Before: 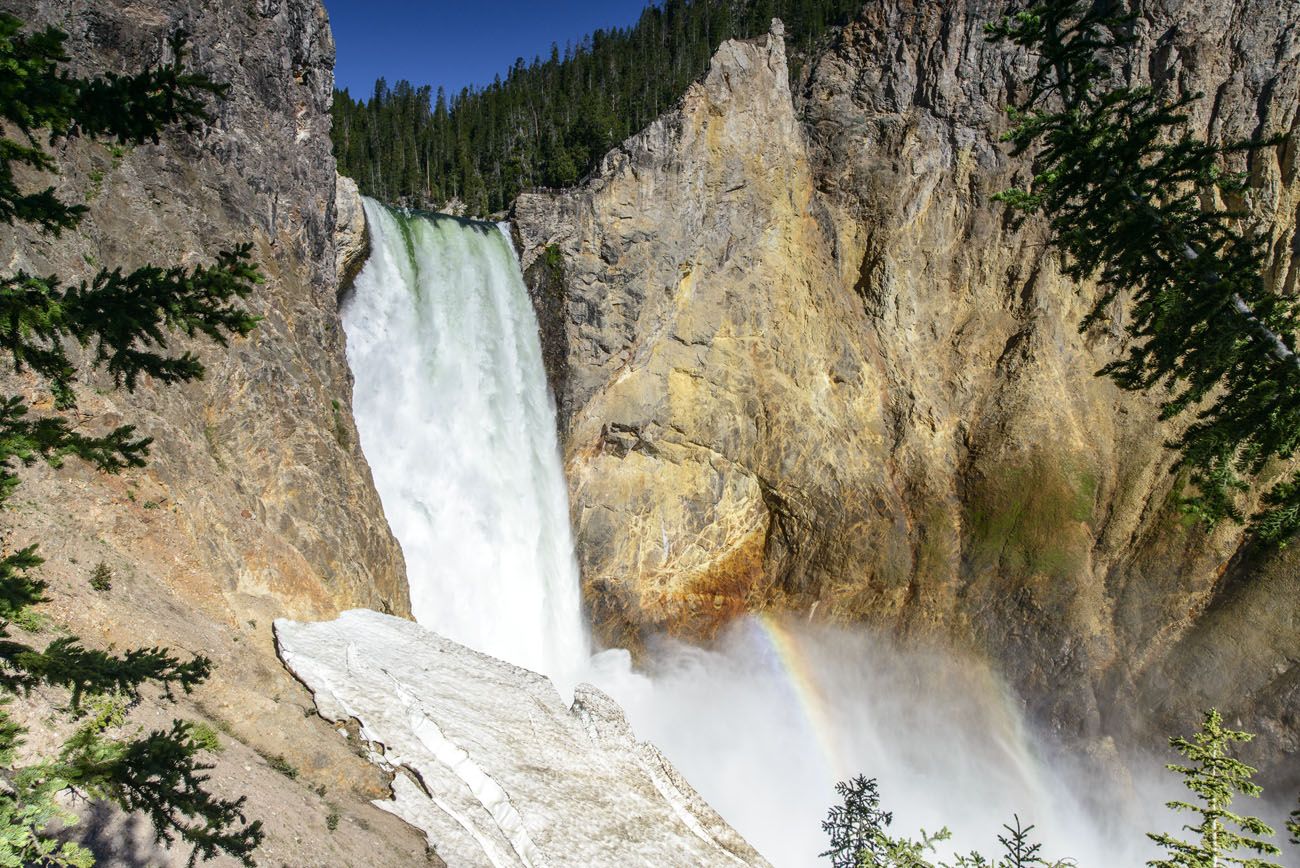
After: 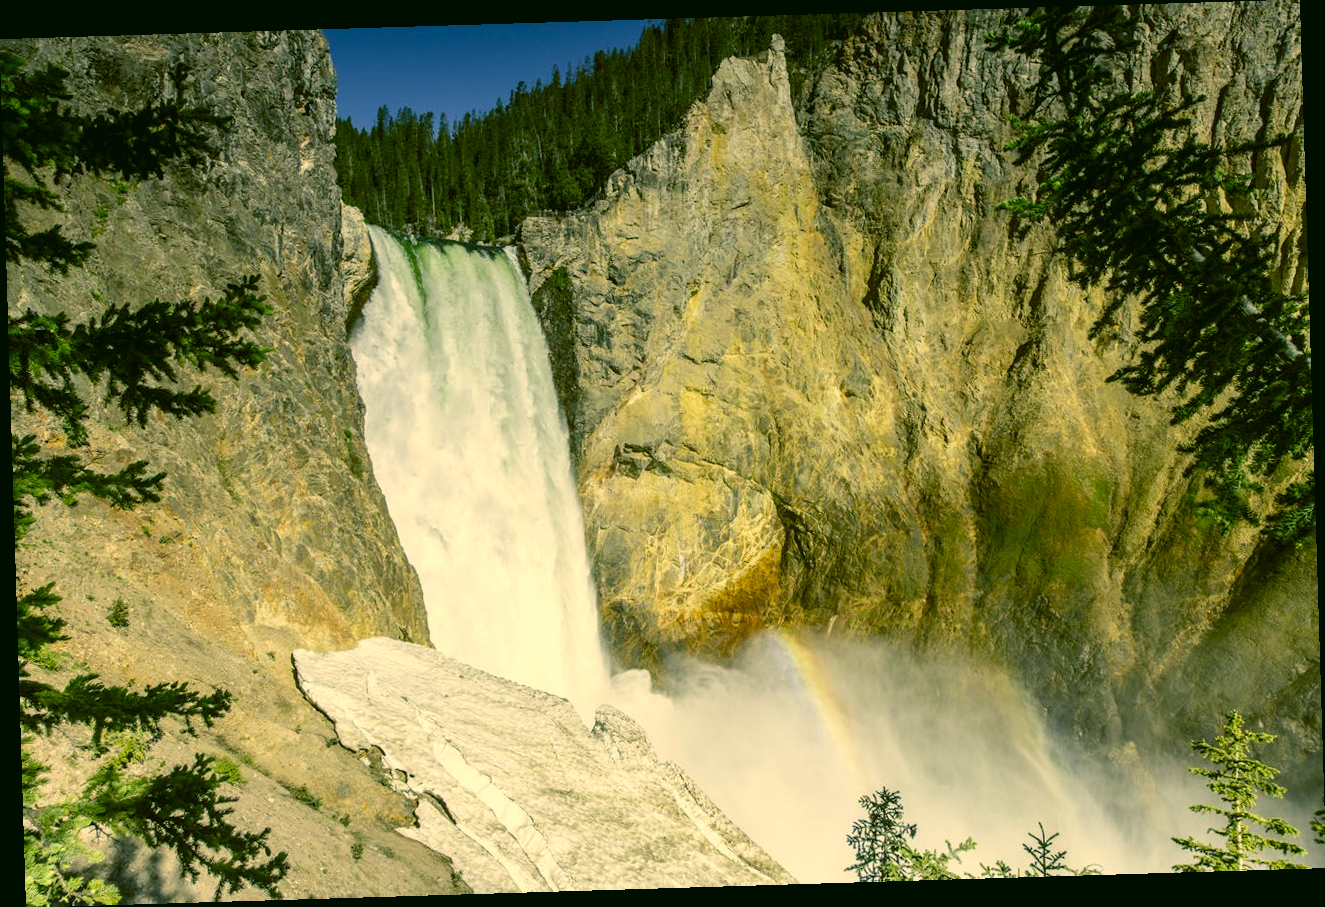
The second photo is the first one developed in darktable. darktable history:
rotate and perspective: rotation -1.75°, automatic cropping off
color correction: highlights a* 5.62, highlights b* 33.57, shadows a* -25.86, shadows b* 4.02
color balance: lift [1, 1.015, 1.004, 0.985], gamma [1, 0.958, 0.971, 1.042], gain [1, 0.956, 0.977, 1.044]
